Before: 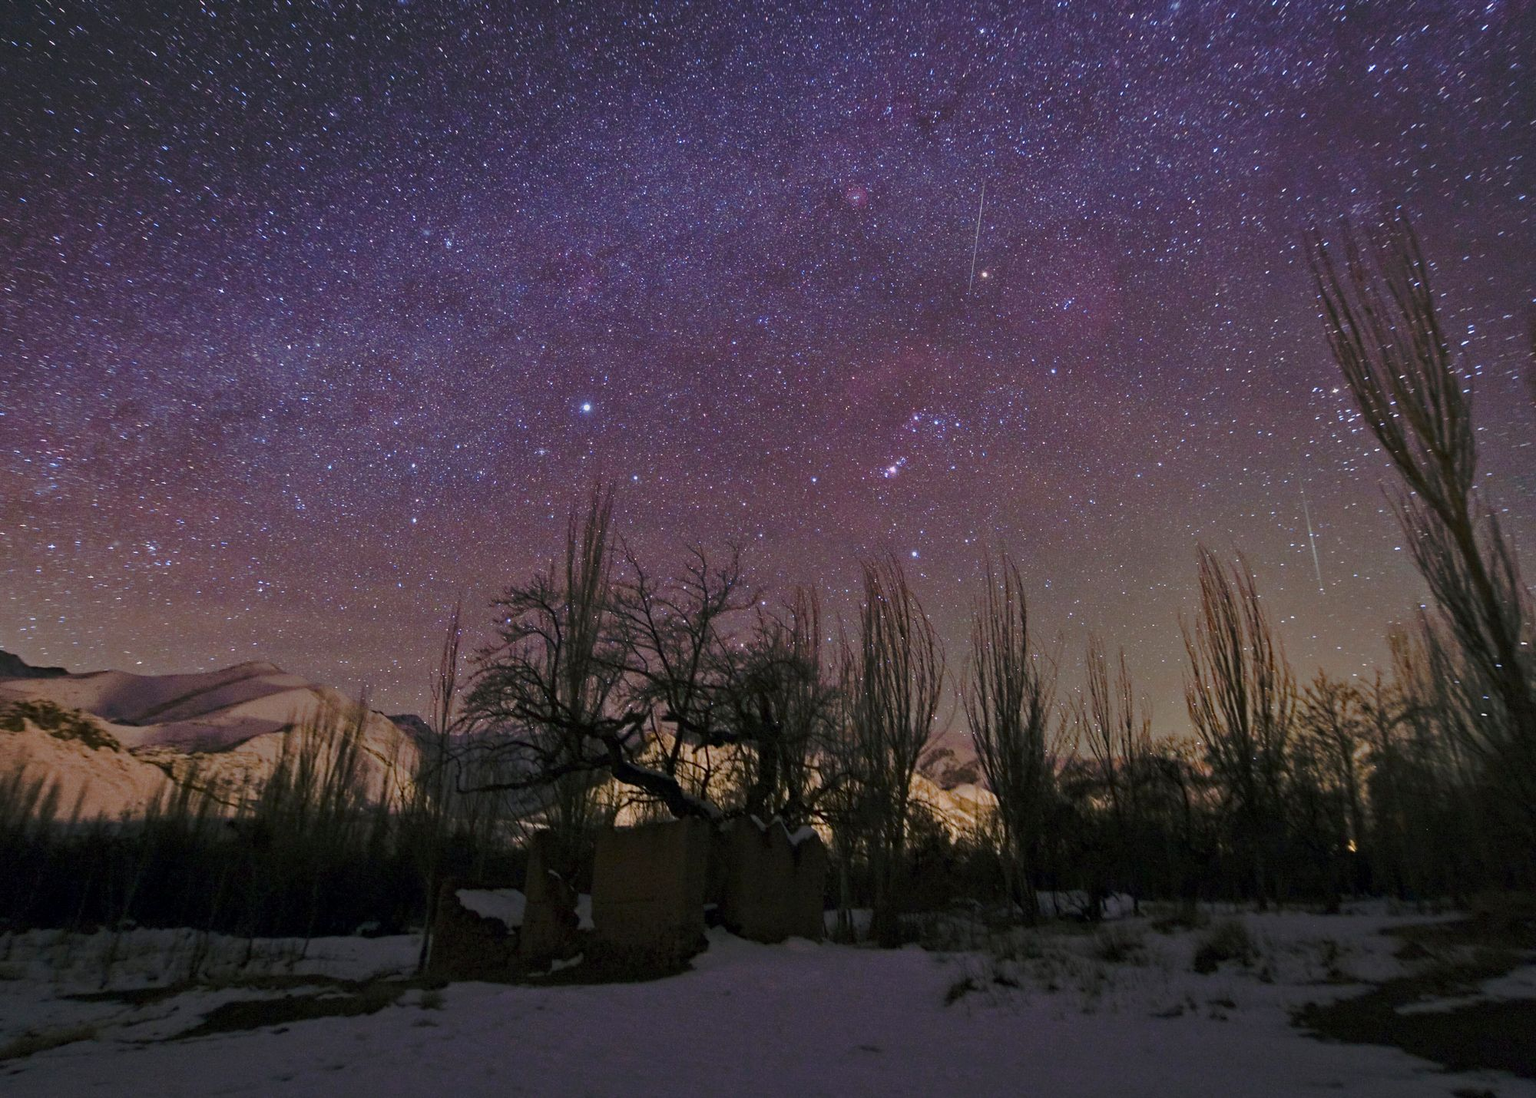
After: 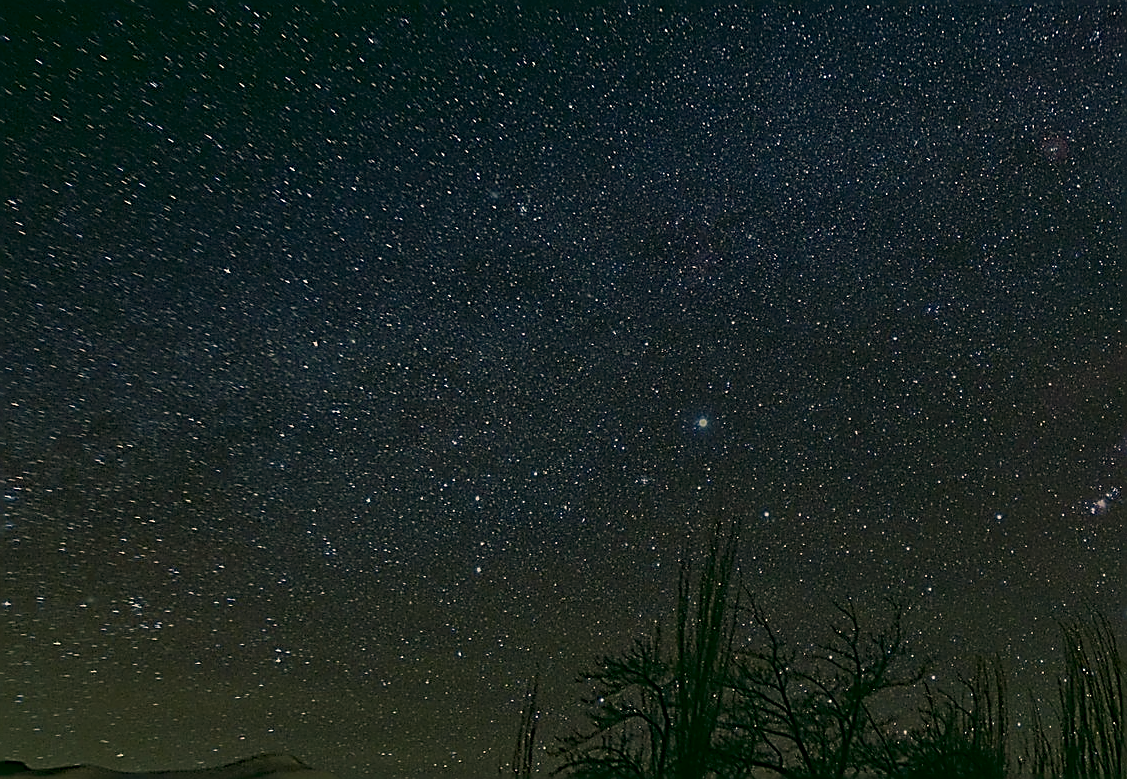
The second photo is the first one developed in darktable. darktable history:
exposure: compensate exposure bias true, compensate highlight preservation false
color correction: highlights a* 4.99, highlights b* 24.53, shadows a* -16.05, shadows b* 3.97
crop and rotate: left 3.062%, top 7.609%, right 40.556%, bottom 37.893%
tone equalizer: -8 EV -1.97 EV, -7 EV -1.99 EV, -6 EV -1.98 EV, -5 EV -1.97 EV, -4 EV -1.97 EV, -3 EV -1.99 EV, -2 EV -1.97 EV, -1 EV -1.61 EV, +0 EV -2 EV, mask exposure compensation -0.493 EV
sharpen: amount 1.995
